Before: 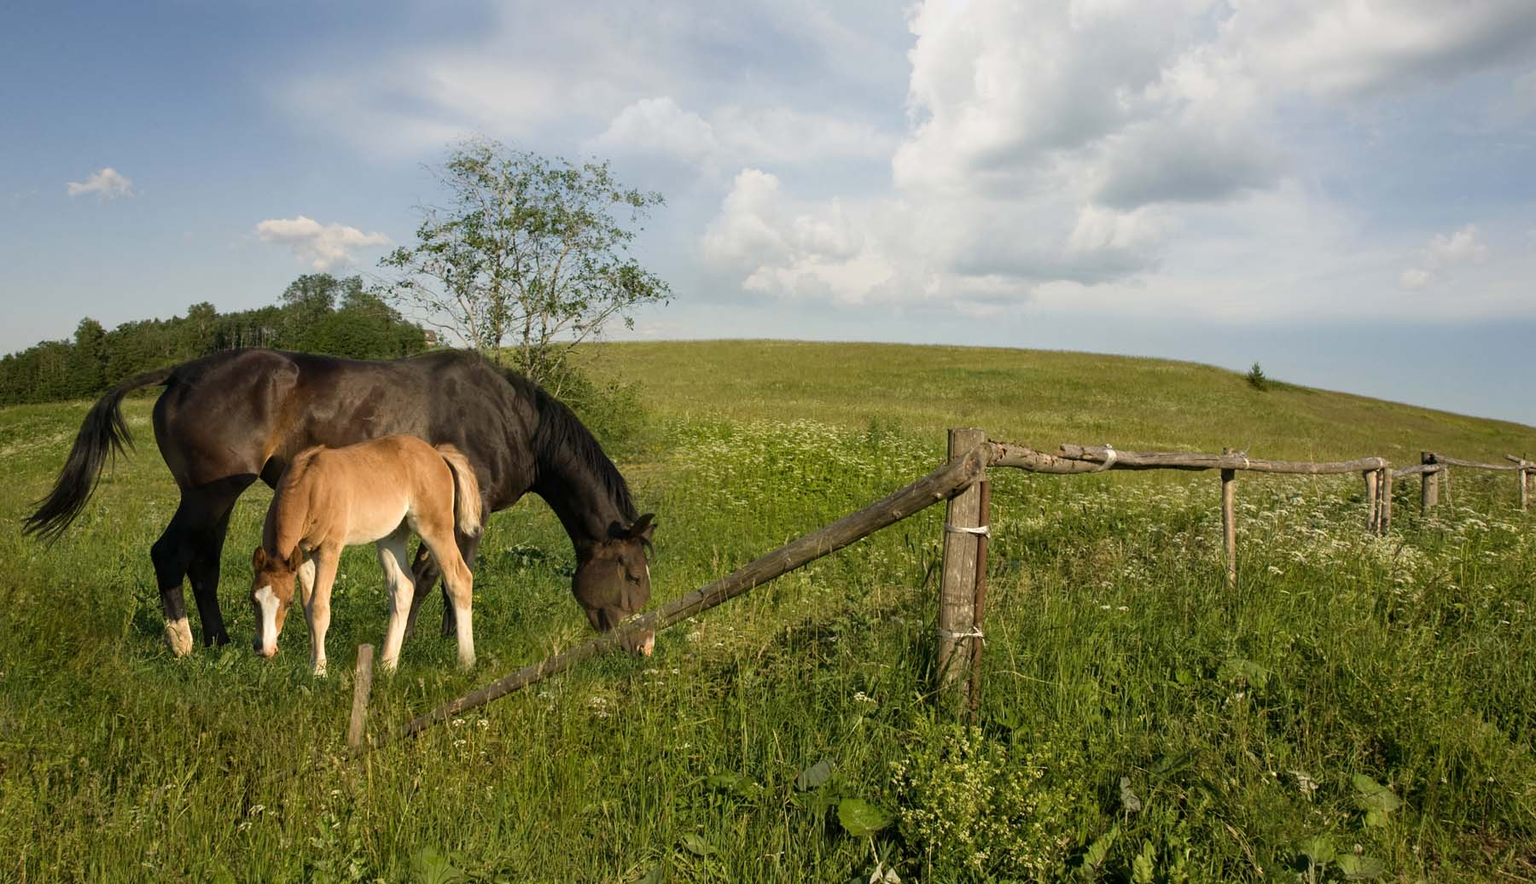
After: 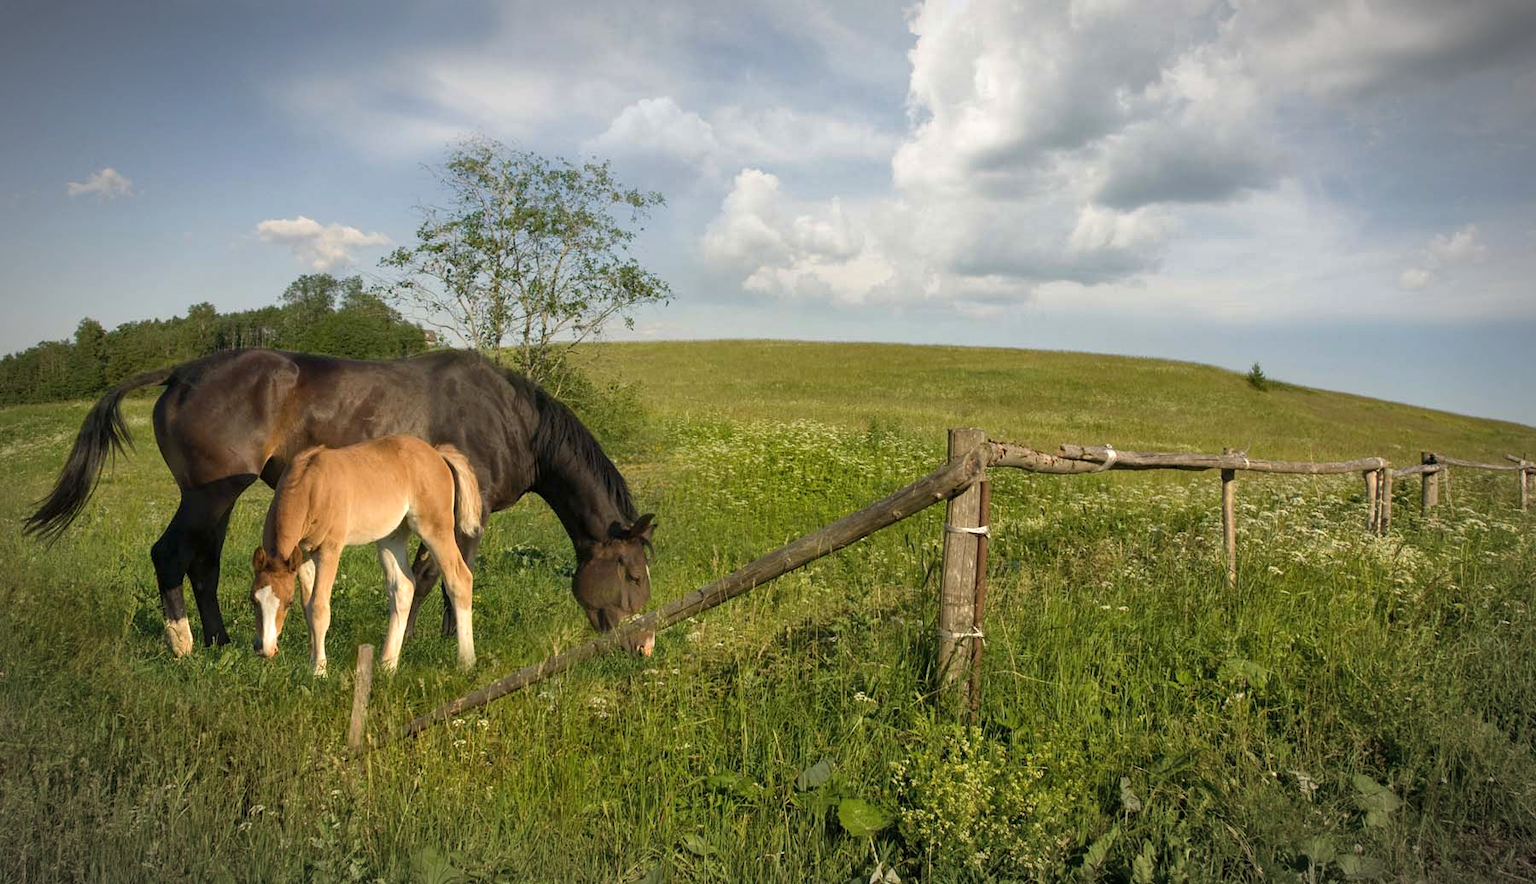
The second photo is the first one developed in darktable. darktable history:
shadows and highlights: on, module defaults
exposure: exposure 0.202 EV, compensate exposure bias true, compensate highlight preservation false
vignetting: fall-off start 86.31%, automatic ratio true
